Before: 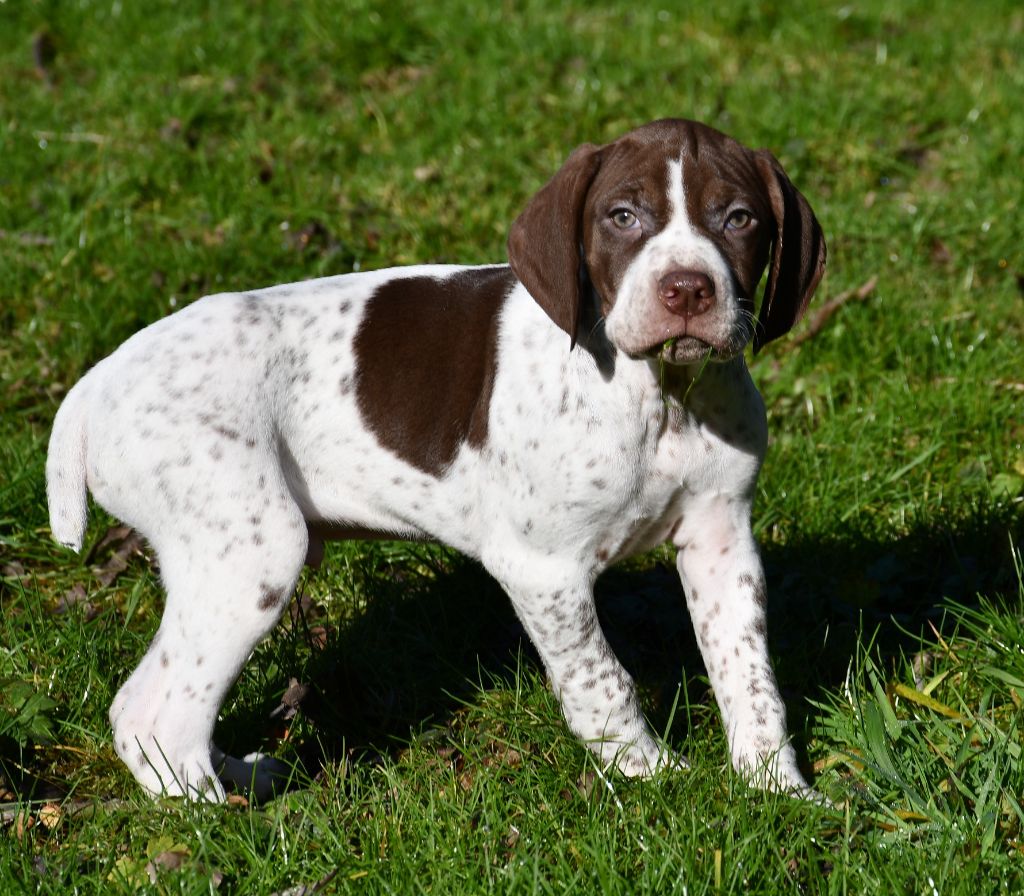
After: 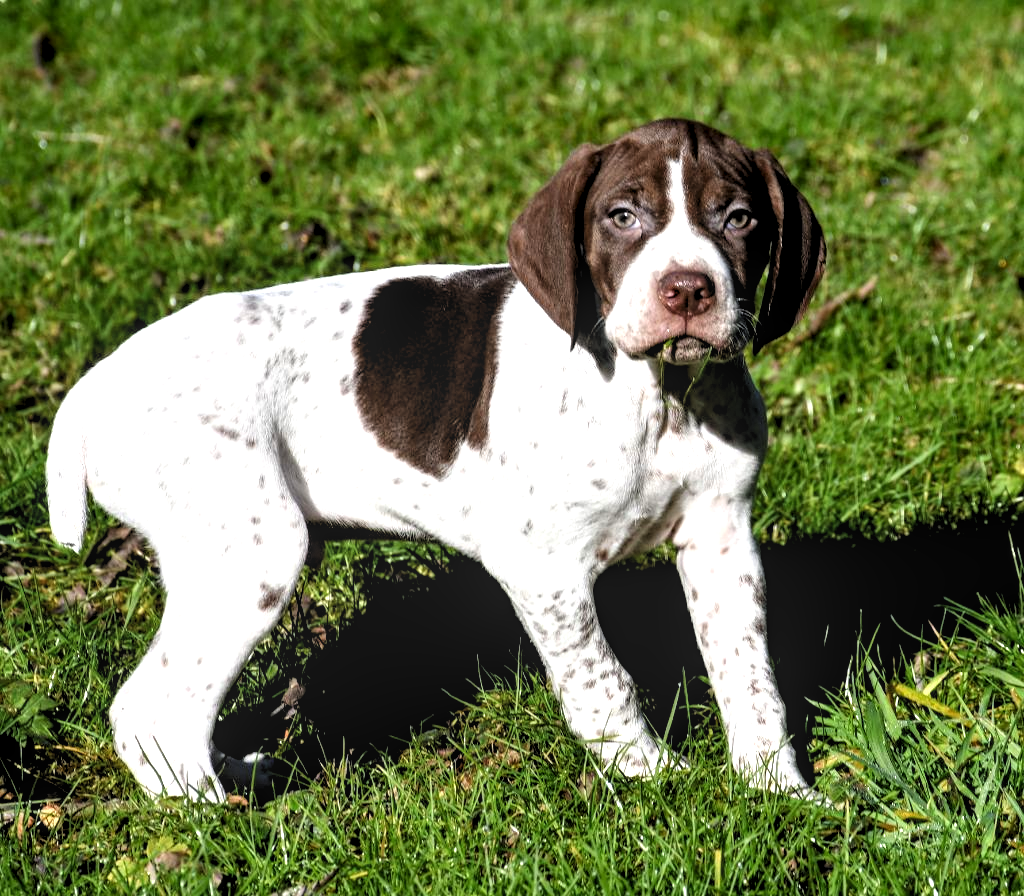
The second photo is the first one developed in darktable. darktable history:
levels: levels [0.073, 0.497, 0.972]
local contrast: on, module defaults
tone equalizer: -8 EV -0.712 EV, -7 EV -0.69 EV, -6 EV -0.634 EV, -5 EV -0.421 EV, -3 EV 0.388 EV, -2 EV 0.6 EV, -1 EV 0.701 EV, +0 EV 0.77 EV
